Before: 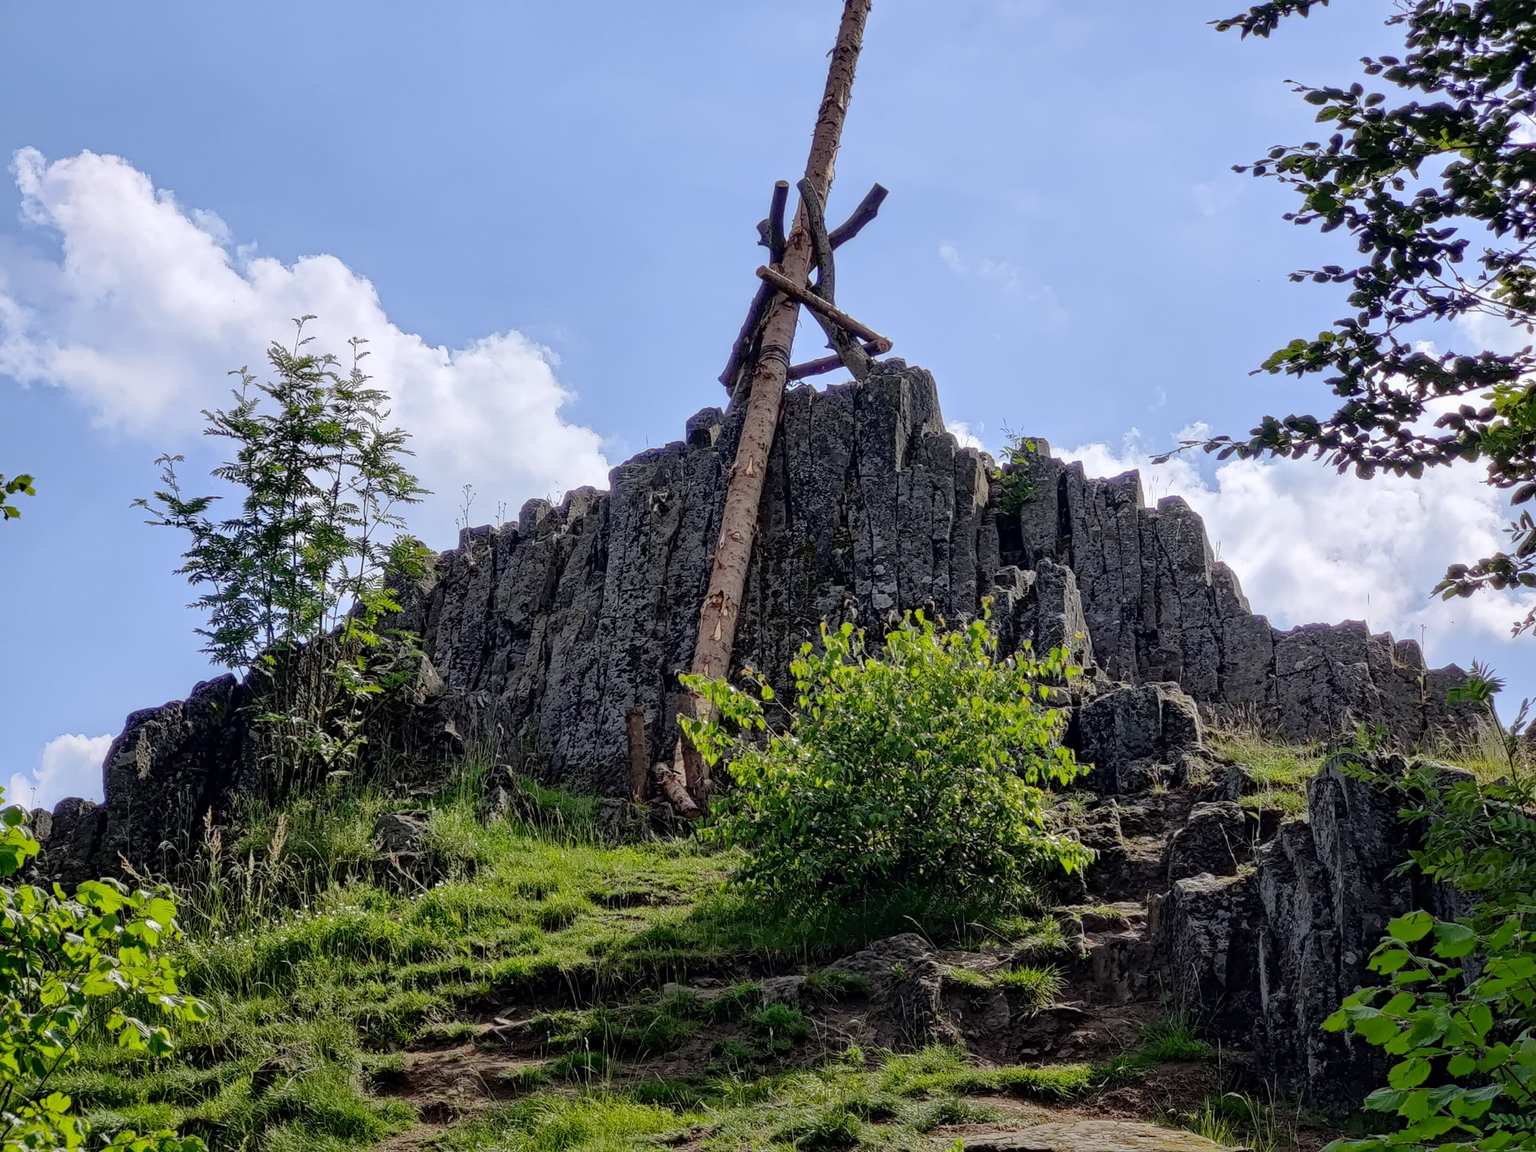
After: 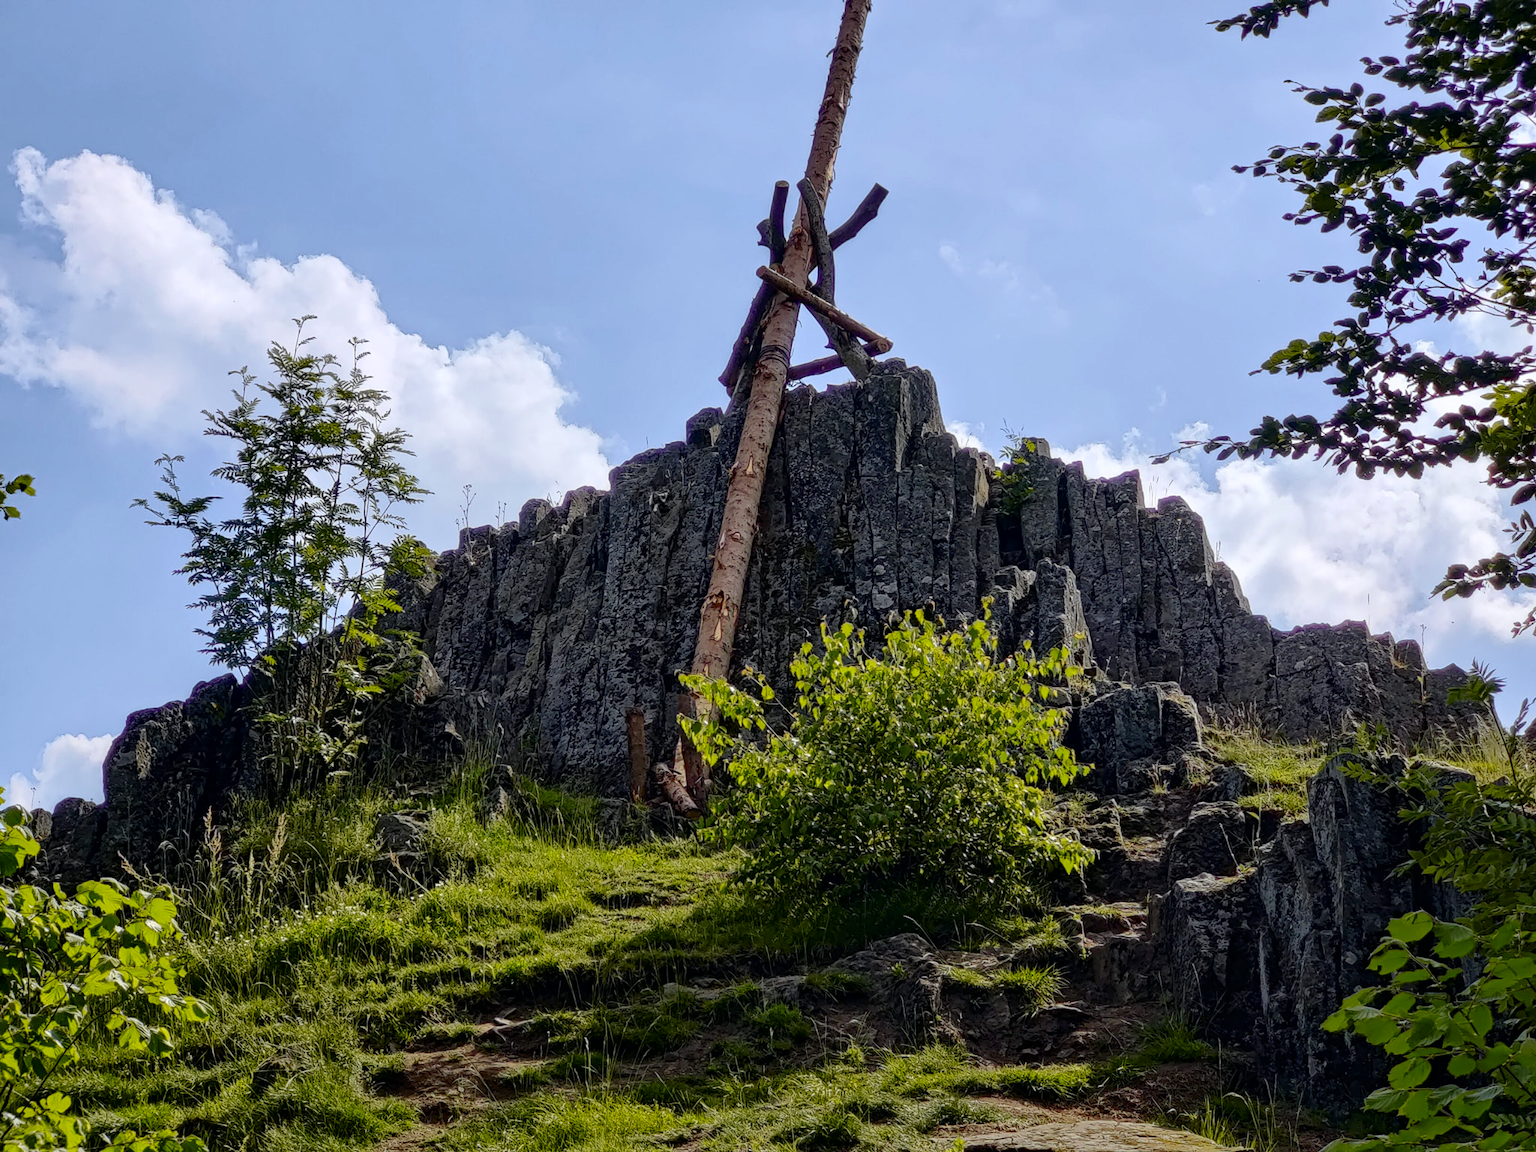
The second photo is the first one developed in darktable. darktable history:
tone curve: curves: ch0 [(0, 0) (0.227, 0.17) (0.766, 0.774) (1, 1)]; ch1 [(0, 0) (0.114, 0.127) (0.437, 0.452) (0.498, 0.495) (0.579, 0.602) (1, 1)]; ch2 [(0, 0) (0.233, 0.259) (0.493, 0.492) (0.568, 0.596) (1, 1)], color space Lab, independent channels, preserve colors none
